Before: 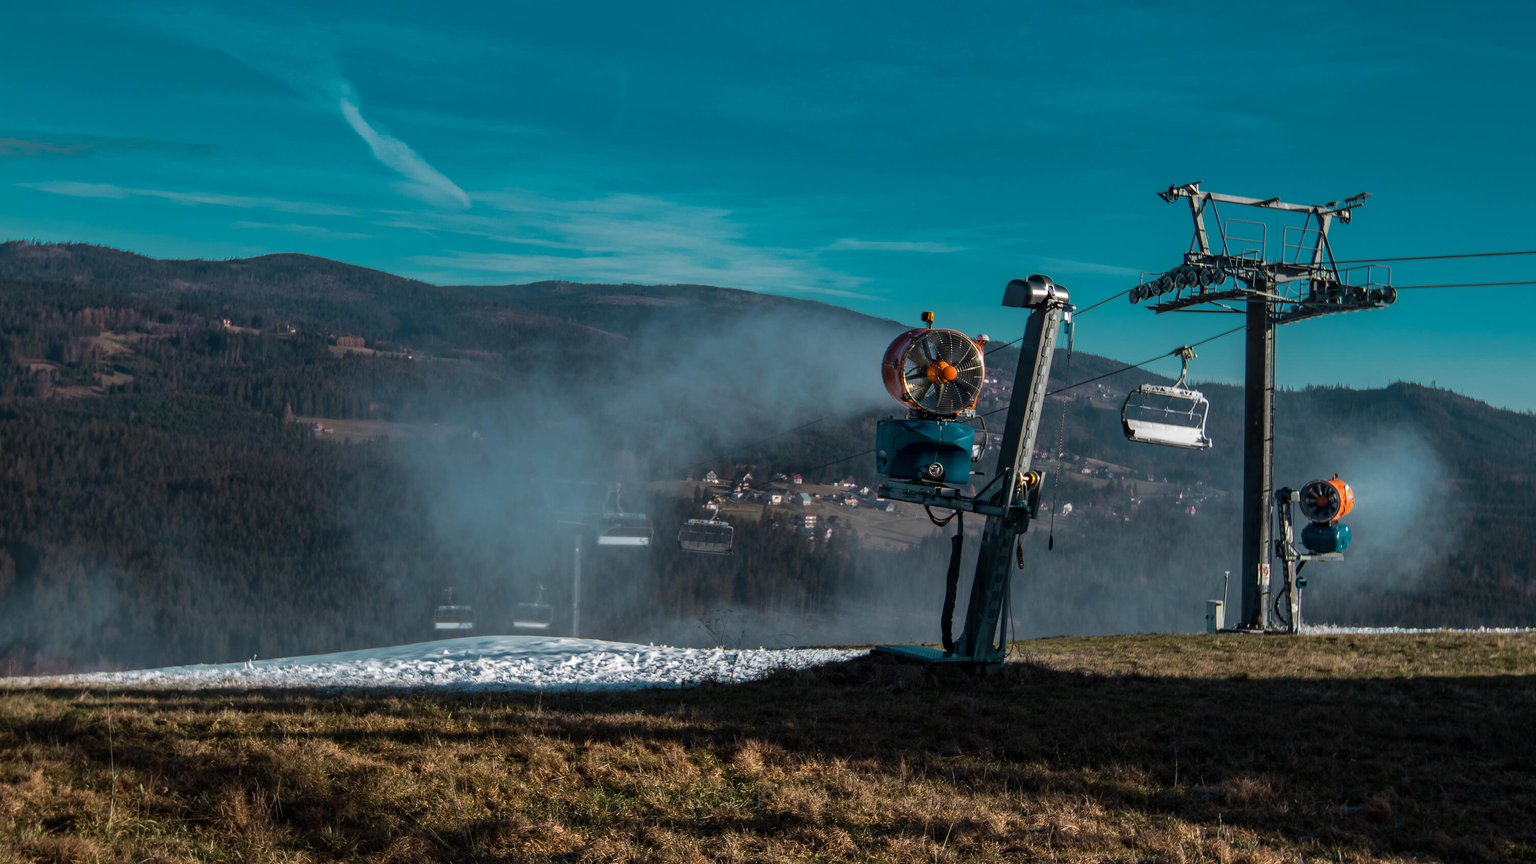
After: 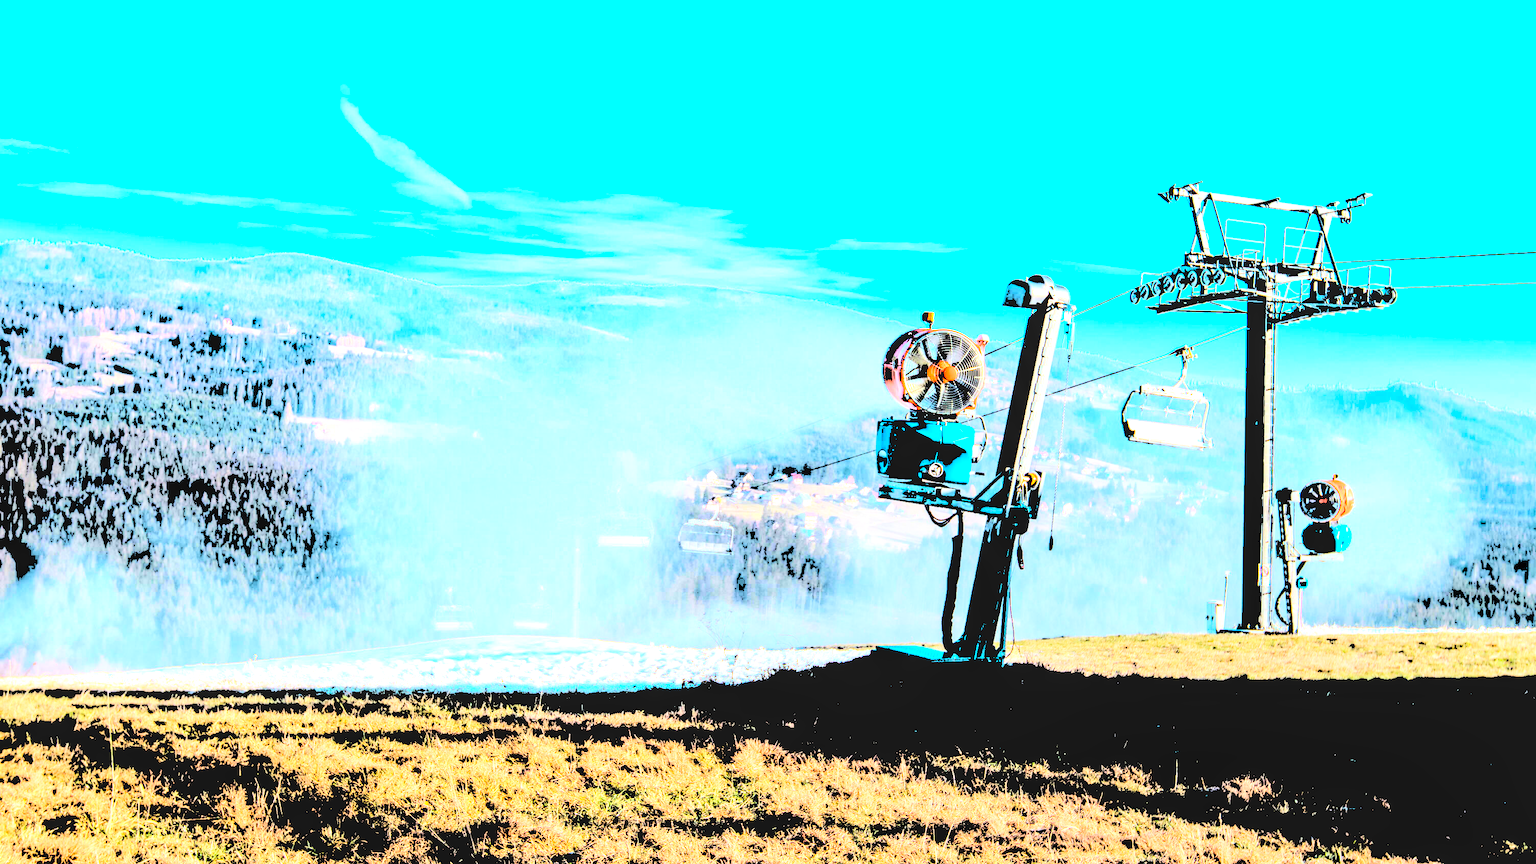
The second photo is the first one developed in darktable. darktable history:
filmic rgb: black relative exposure -8.54 EV, white relative exposure 5.52 EV, hardness 3.39, contrast 1.016
levels: levels [0.246, 0.246, 0.506]
tone equalizer: -8 EV -0.002 EV, -7 EV 0.005 EV, -6 EV -0.008 EV, -5 EV 0.007 EV, -4 EV -0.042 EV, -3 EV -0.233 EV, -2 EV -0.662 EV, -1 EV -0.983 EV, +0 EV -0.969 EV, smoothing diameter 2%, edges refinement/feathering 20, mask exposure compensation -1.57 EV, filter diffusion 5
exposure: black level correction 0, exposure 1.5 EV, compensate exposure bias true, compensate highlight preservation false
local contrast: detail 130%
